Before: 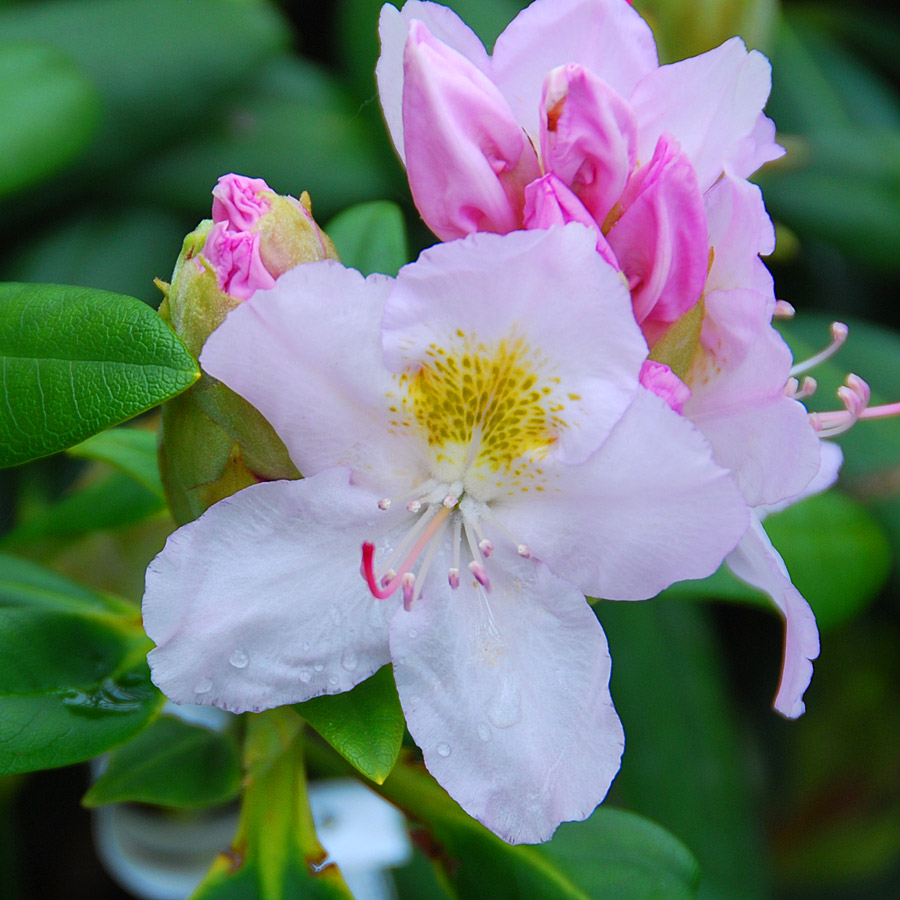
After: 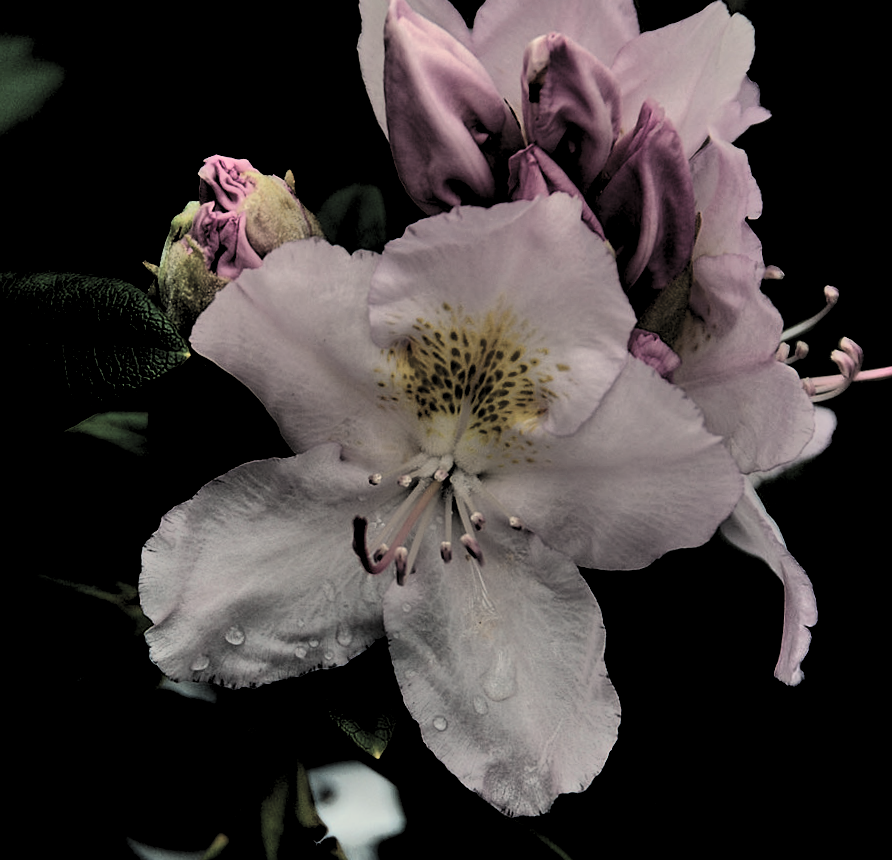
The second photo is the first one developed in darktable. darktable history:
color balance: input saturation 100.43%, contrast fulcrum 14.22%, output saturation 70.41%
shadows and highlights: shadows 49, highlights -41, soften with gaussian
white balance: red 1.123, blue 0.83
levels: levels [0.514, 0.759, 1]
rotate and perspective: rotation -1.32°, lens shift (horizontal) -0.031, crop left 0.015, crop right 0.985, crop top 0.047, crop bottom 0.982
